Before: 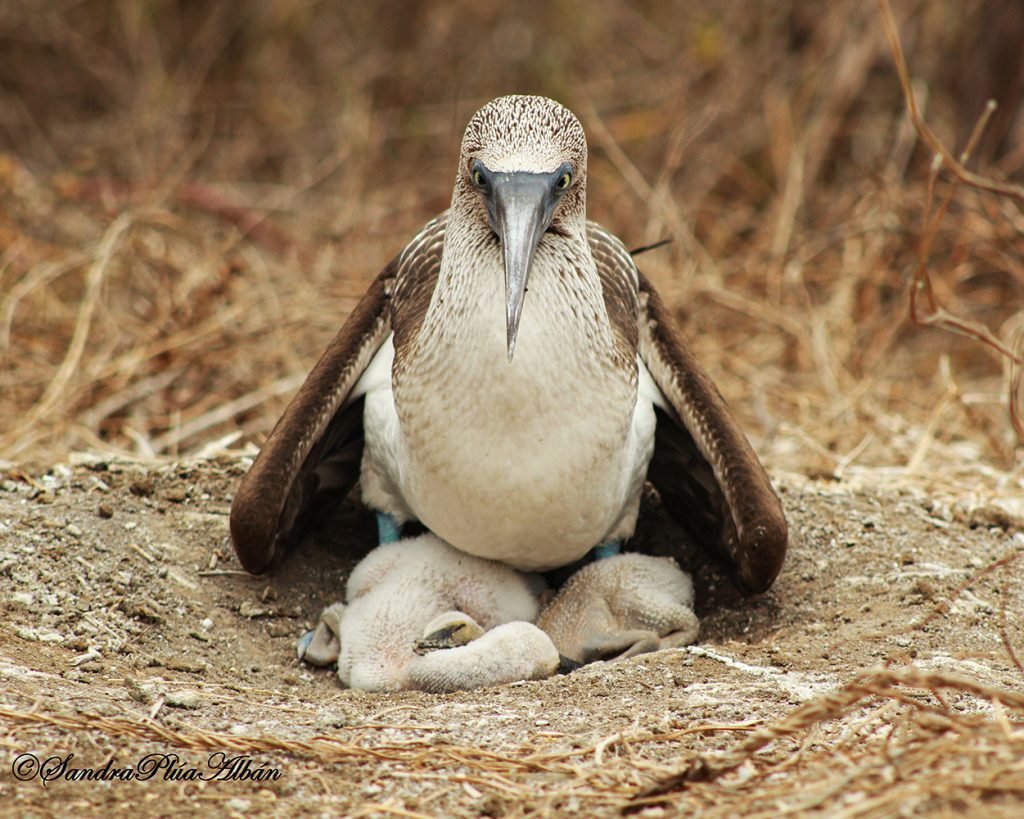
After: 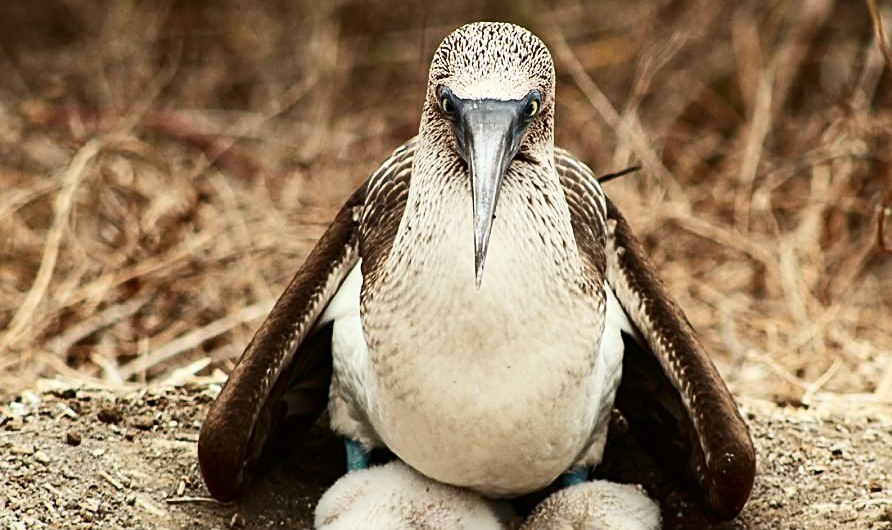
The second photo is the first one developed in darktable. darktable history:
contrast brightness saturation: contrast 0.293
crop: left 3.157%, top 8.917%, right 9.665%, bottom 26.279%
sharpen: on, module defaults
